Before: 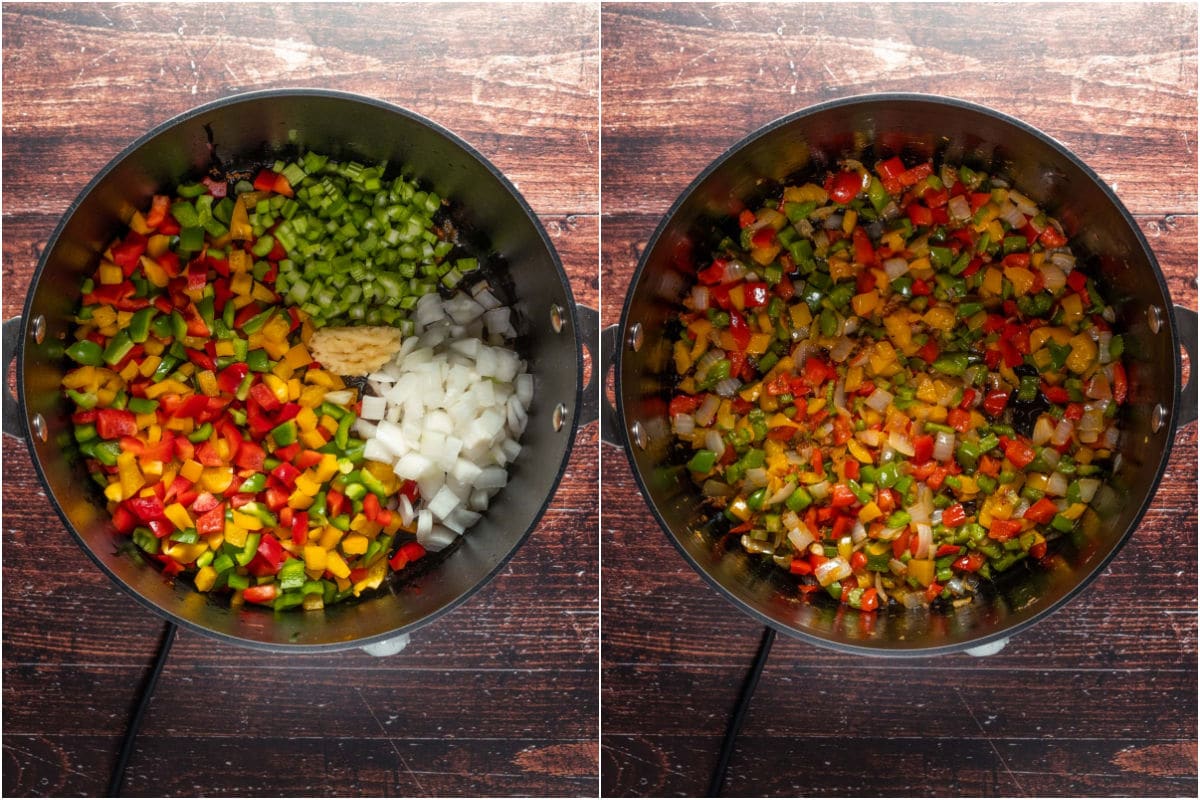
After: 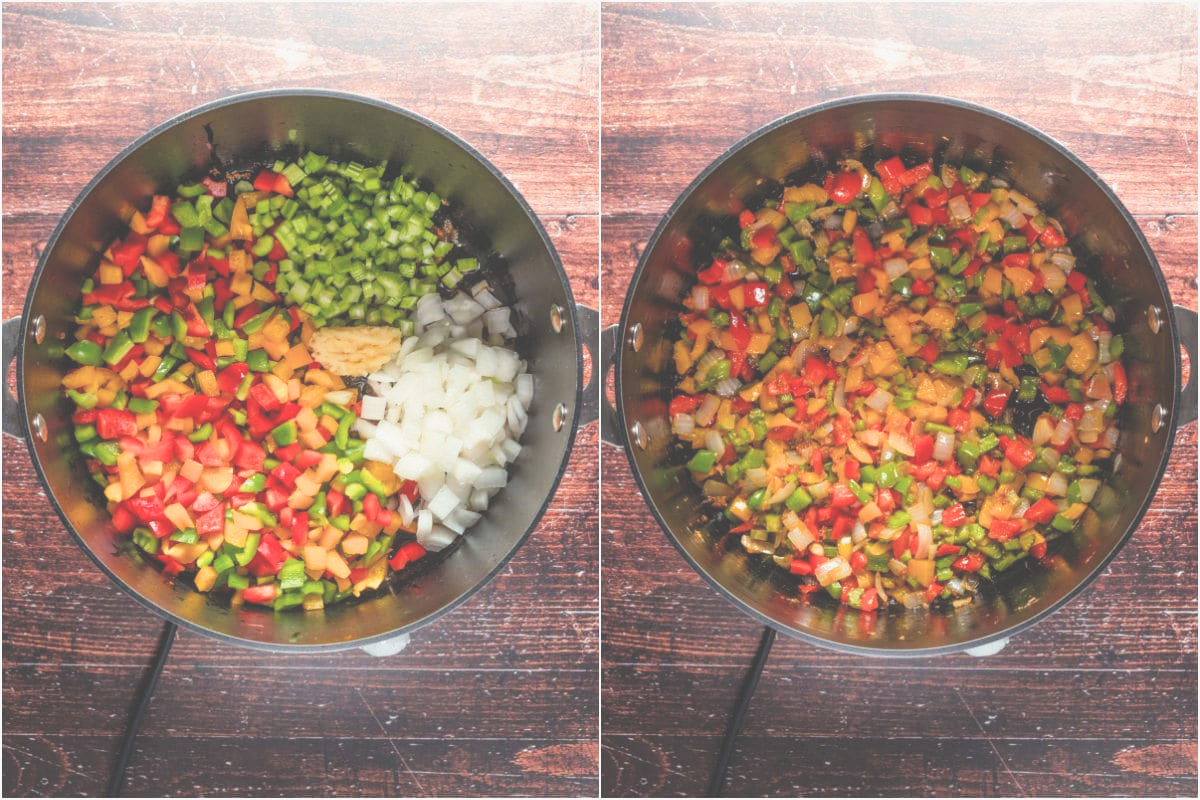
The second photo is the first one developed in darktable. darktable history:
exposure: black level correction -0.023, exposure 1.397 EV, compensate highlight preservation false
filmic rgb: black relative exposure -7.65 EV, white relative exposure 4.56 EV, hardness 3.61
